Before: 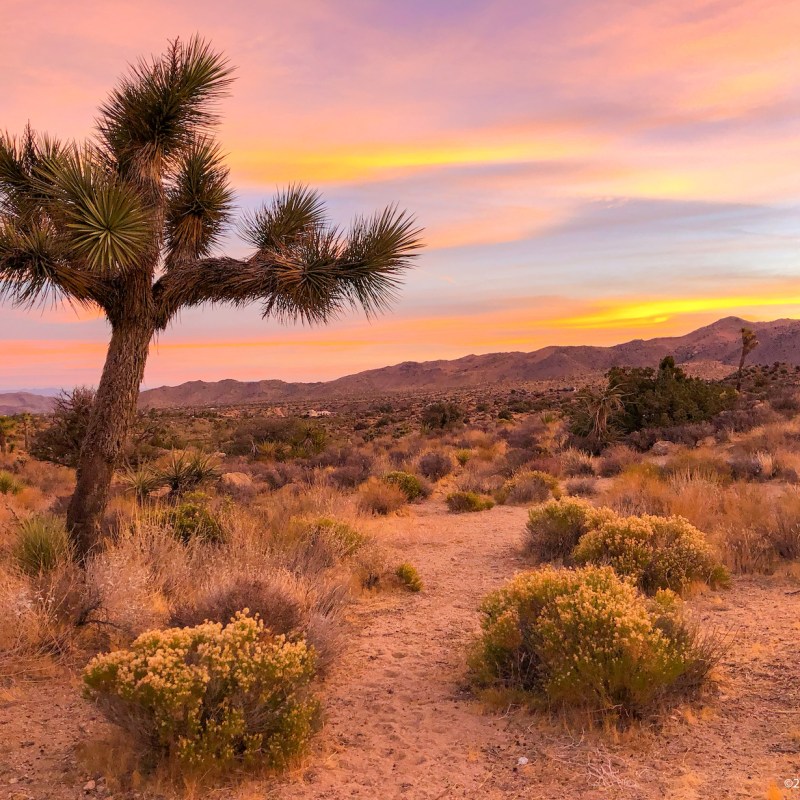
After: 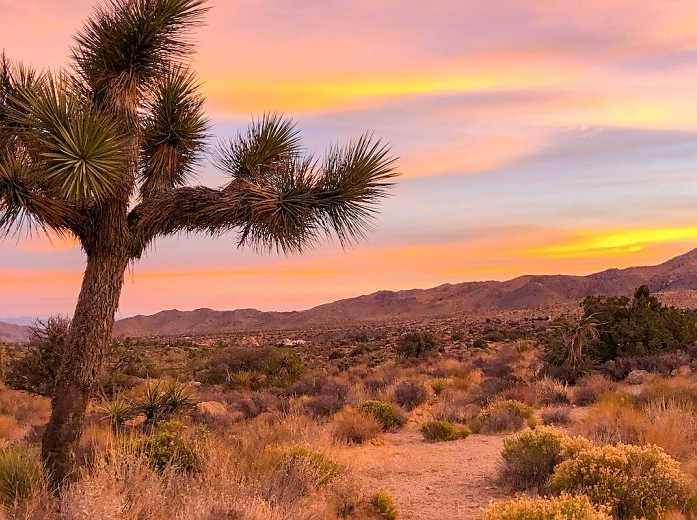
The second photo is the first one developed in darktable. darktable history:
crop: left 3.125%, top 8.881%, right 9.626%, bottom 26.063%
sharpen: radius 1.041
